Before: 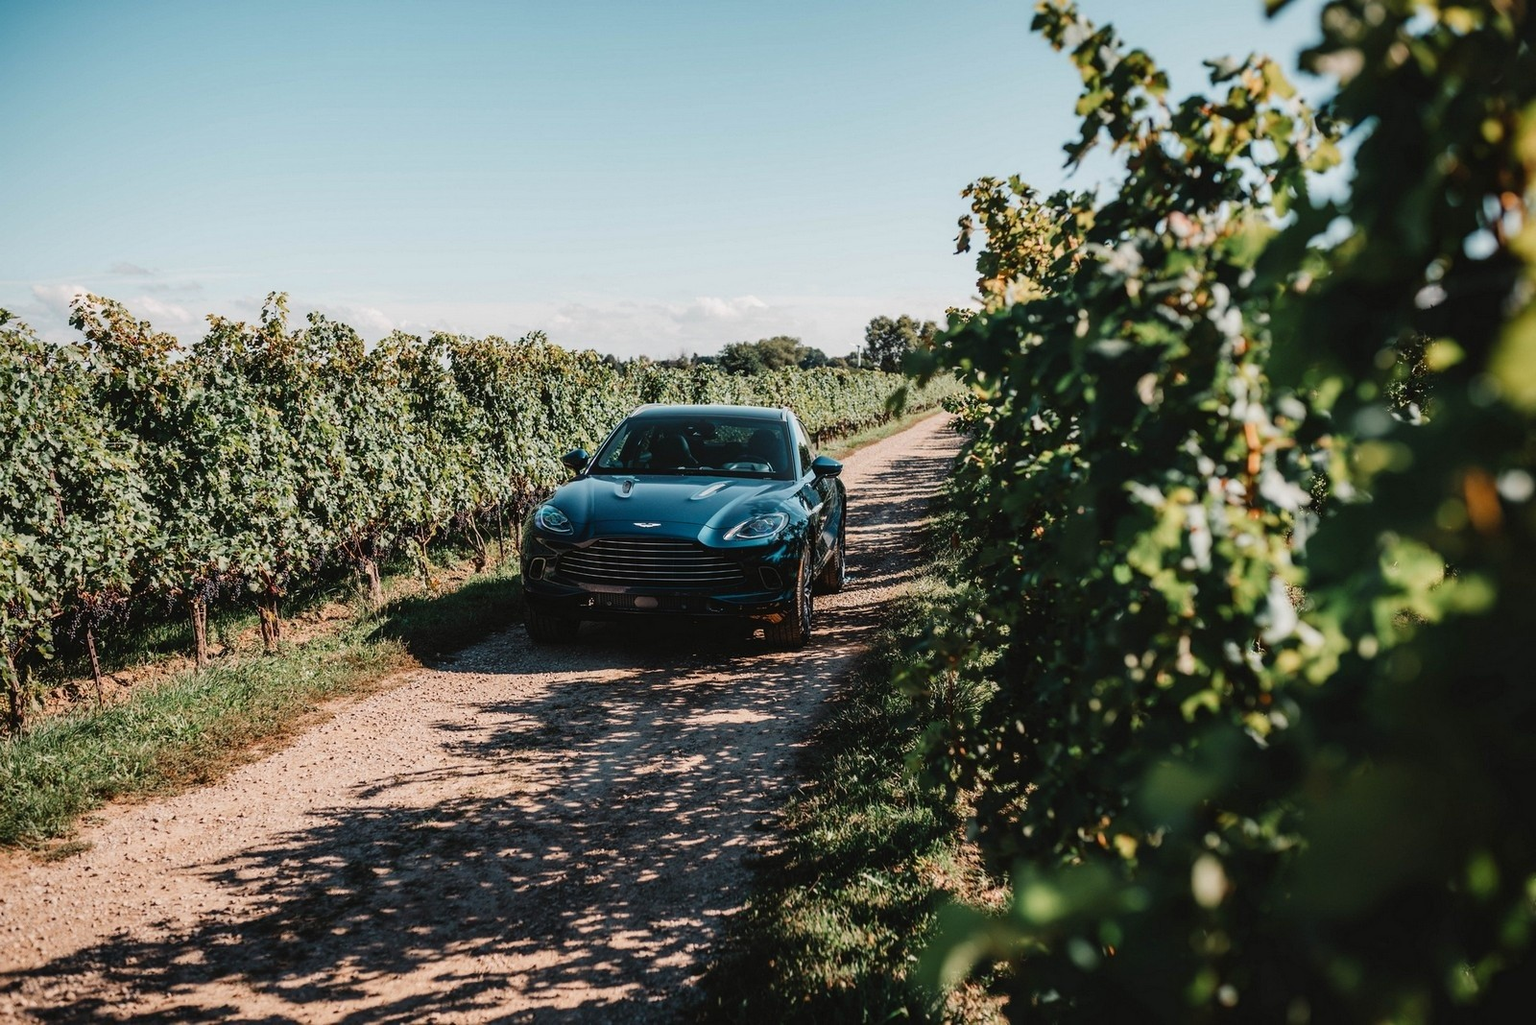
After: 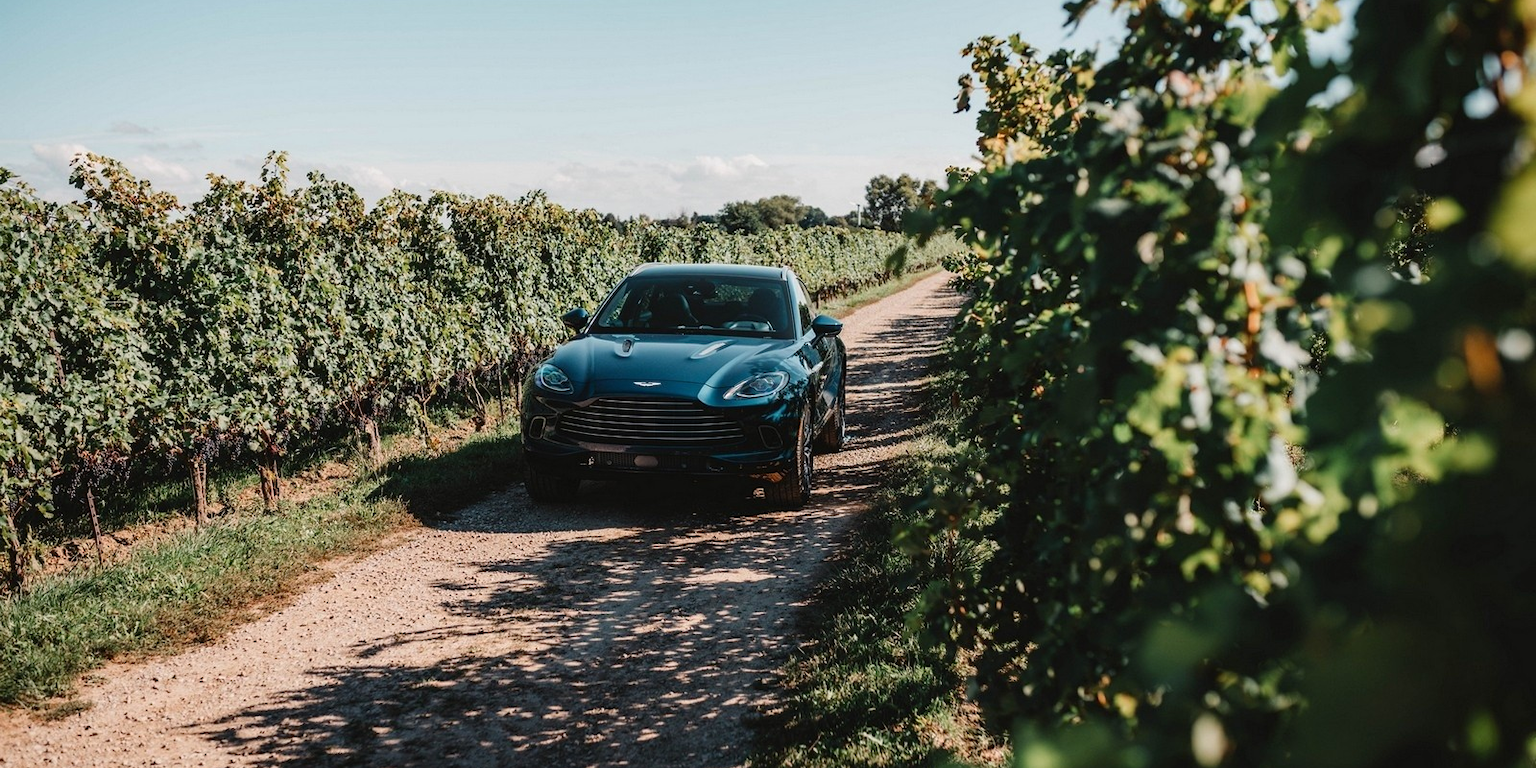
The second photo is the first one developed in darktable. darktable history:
crop: top 13.819%, bottom 11.169%
tone equalizer: on, module defaults
